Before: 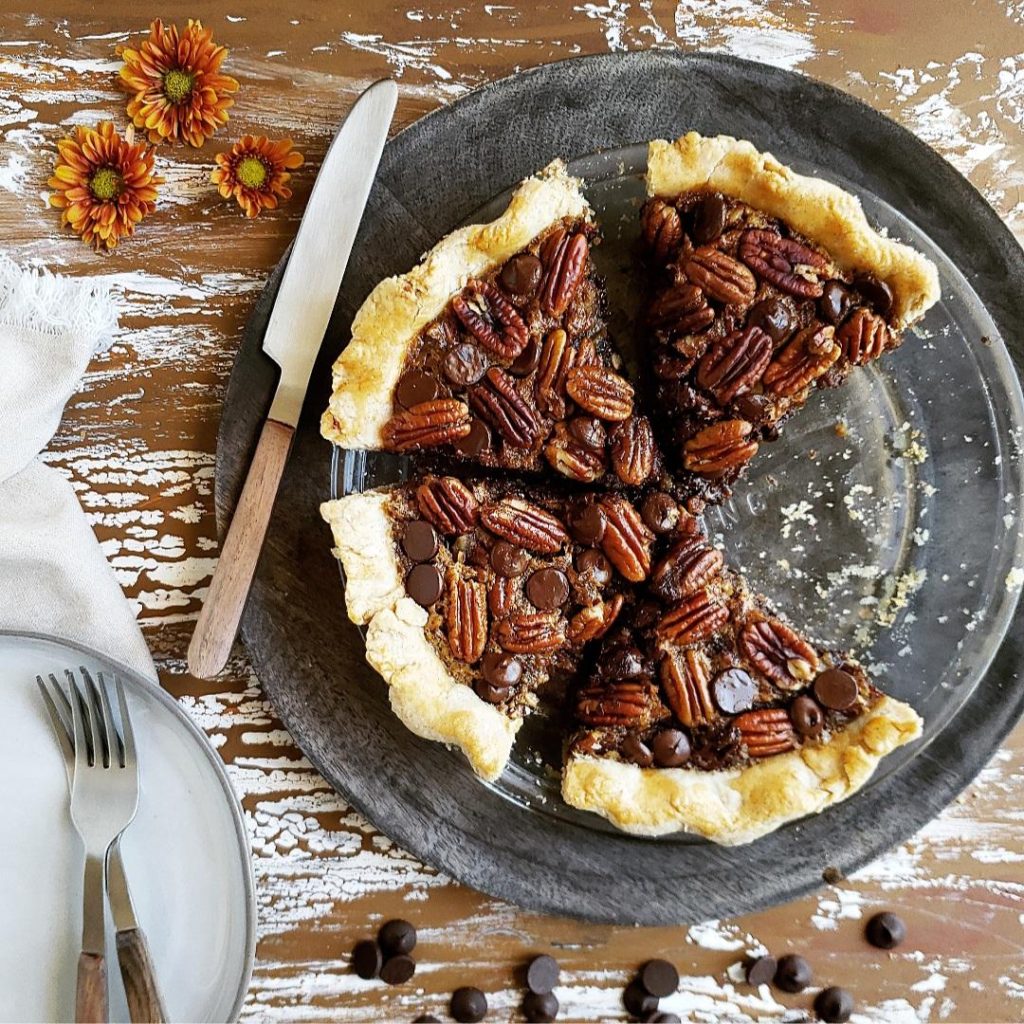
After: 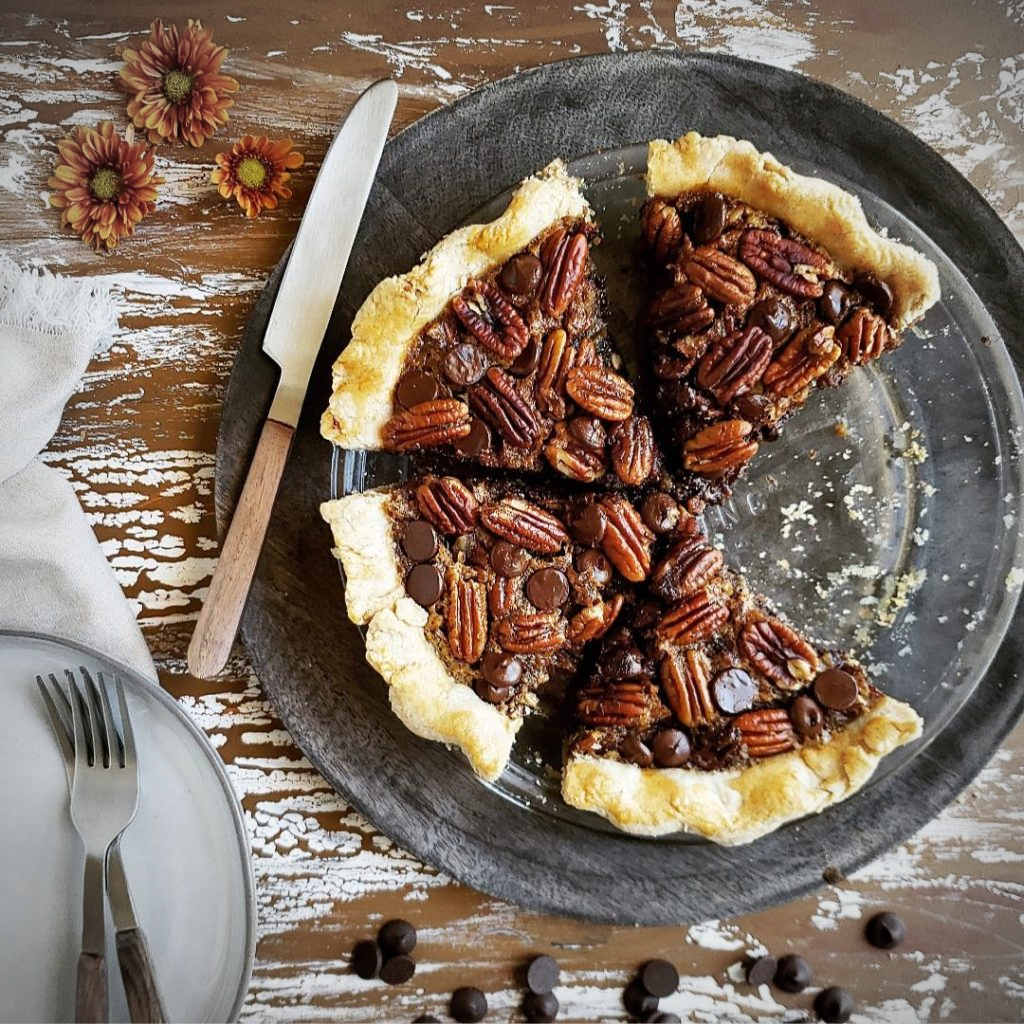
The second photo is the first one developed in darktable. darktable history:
vignetting: fall-off start 74.49%, fall-off radius 65.9%, brightness -0.628, saturation -0.68
shadows and highlights: shadows 49, highlights -41, soften with gaussian
